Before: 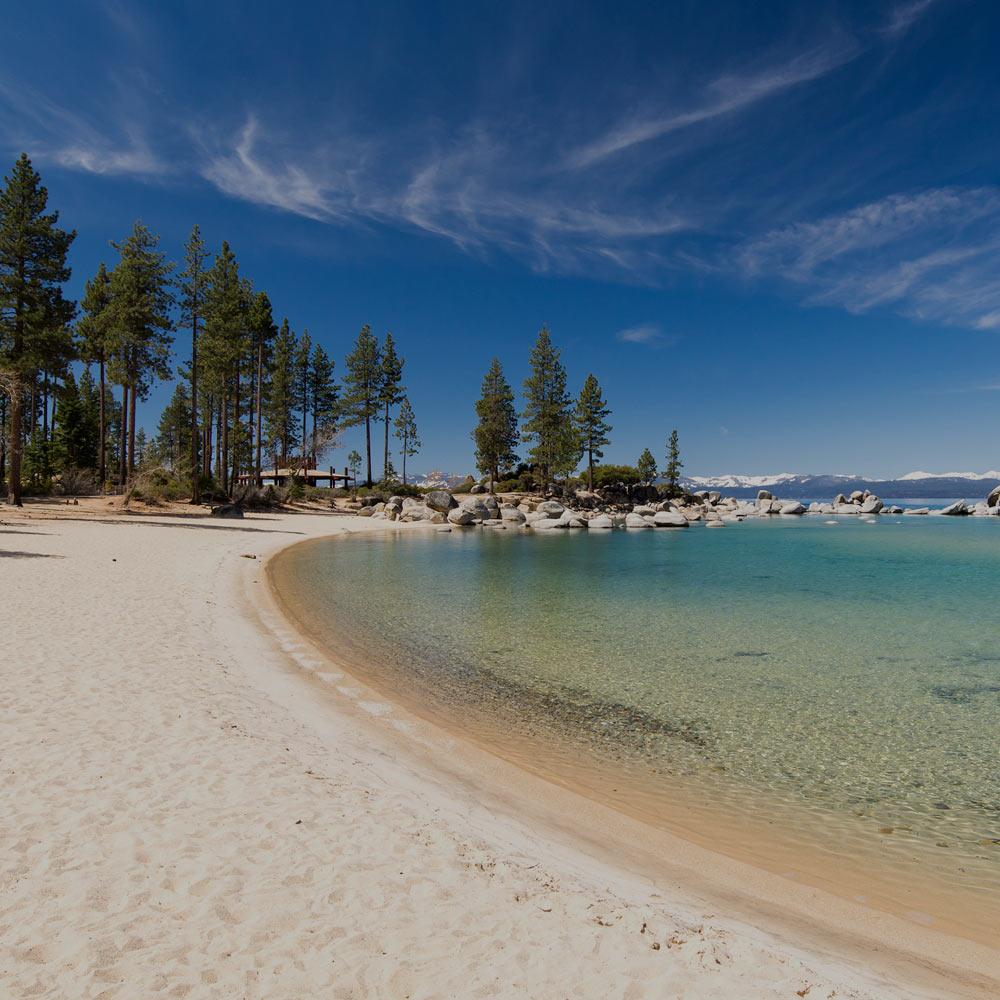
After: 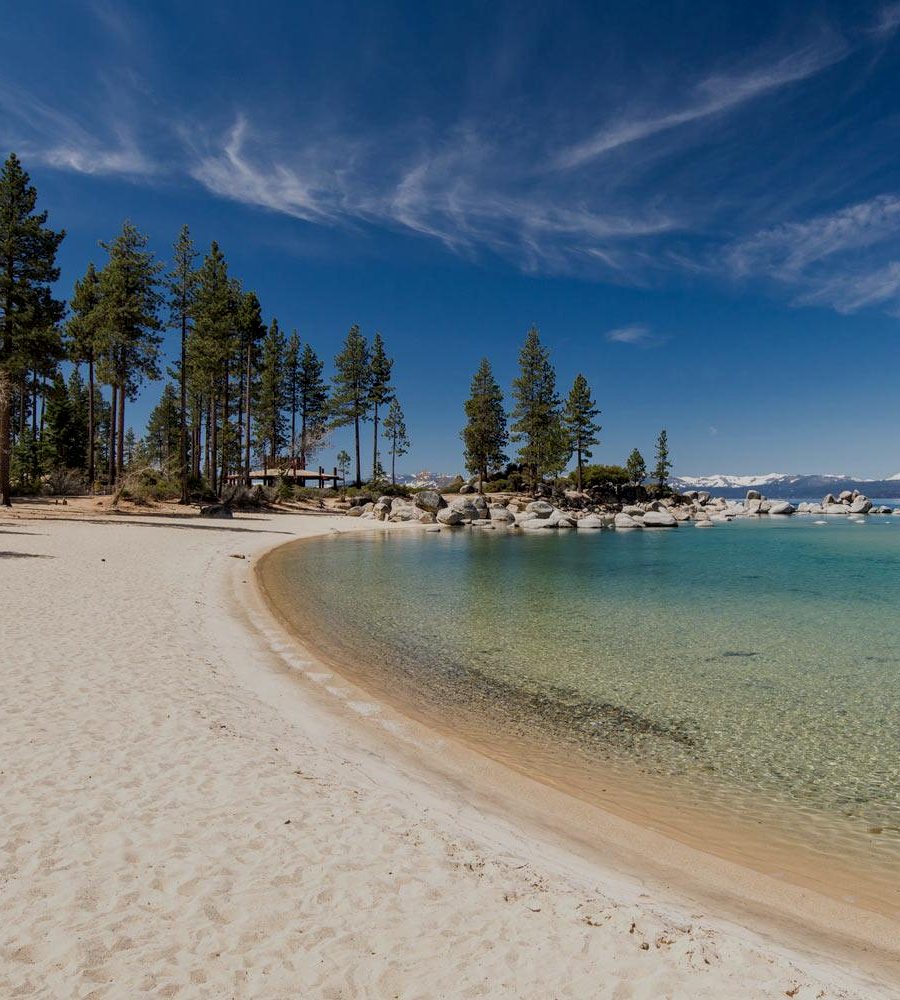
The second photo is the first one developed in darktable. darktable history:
local contrast: on, module defaults
crop and rotate: left 1.137%, right 8.775%
